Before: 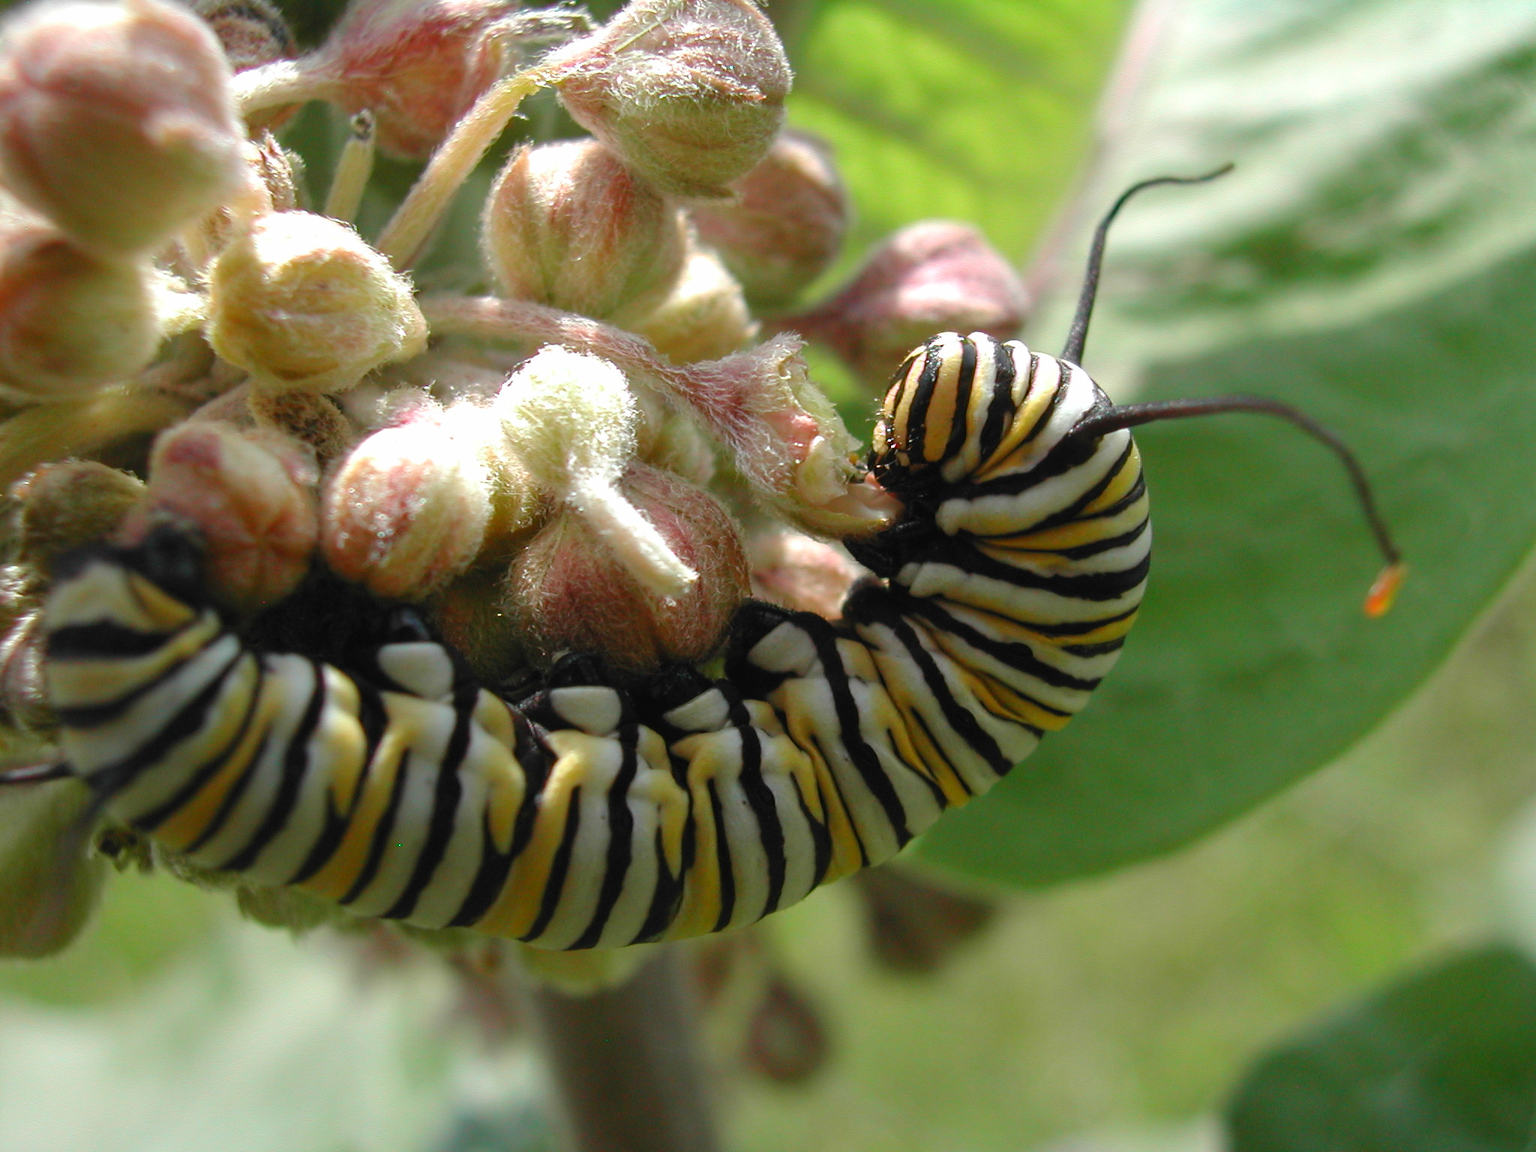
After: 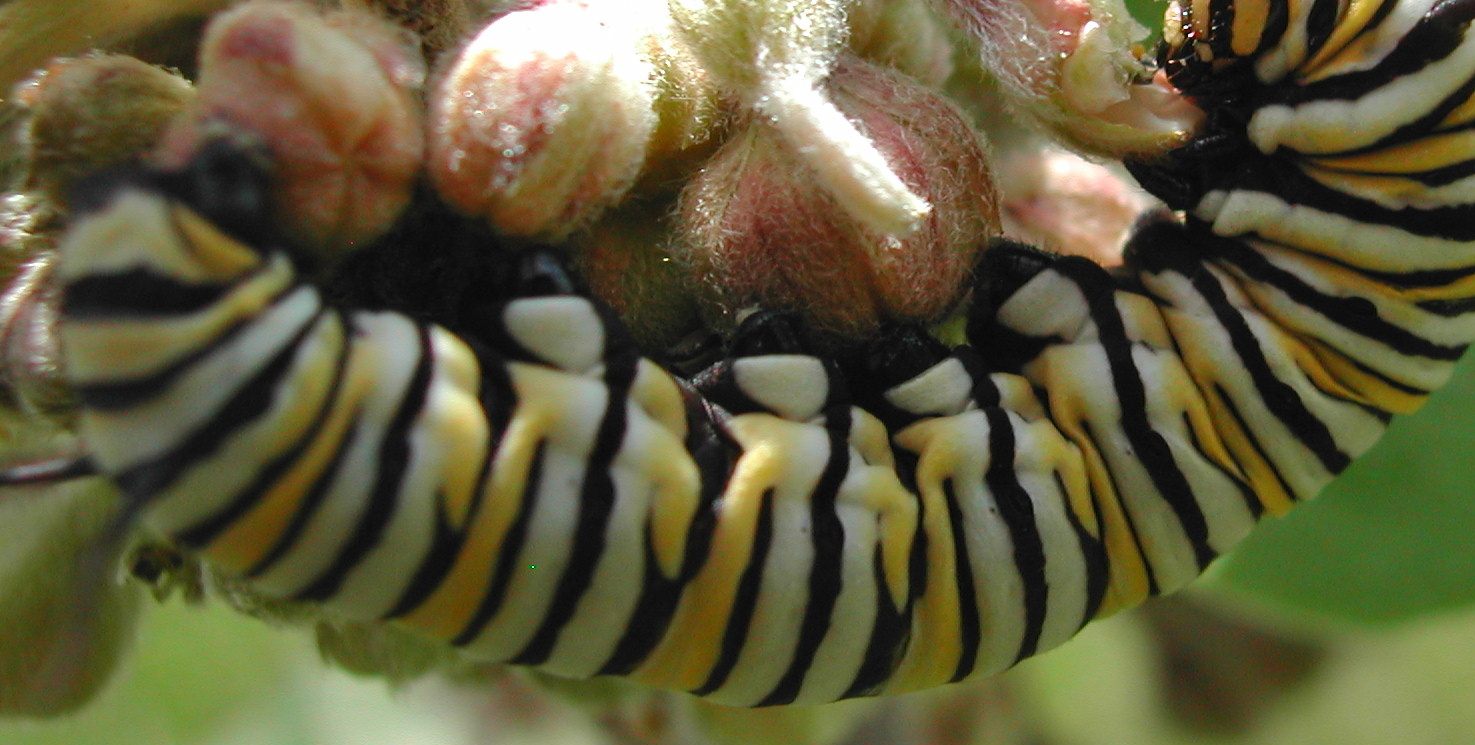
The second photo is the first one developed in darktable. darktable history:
crop: top 36.498%, right 27.964%, bottom 14.995%
shadows and highlights: low approximation 0.01, soften with gaussian
